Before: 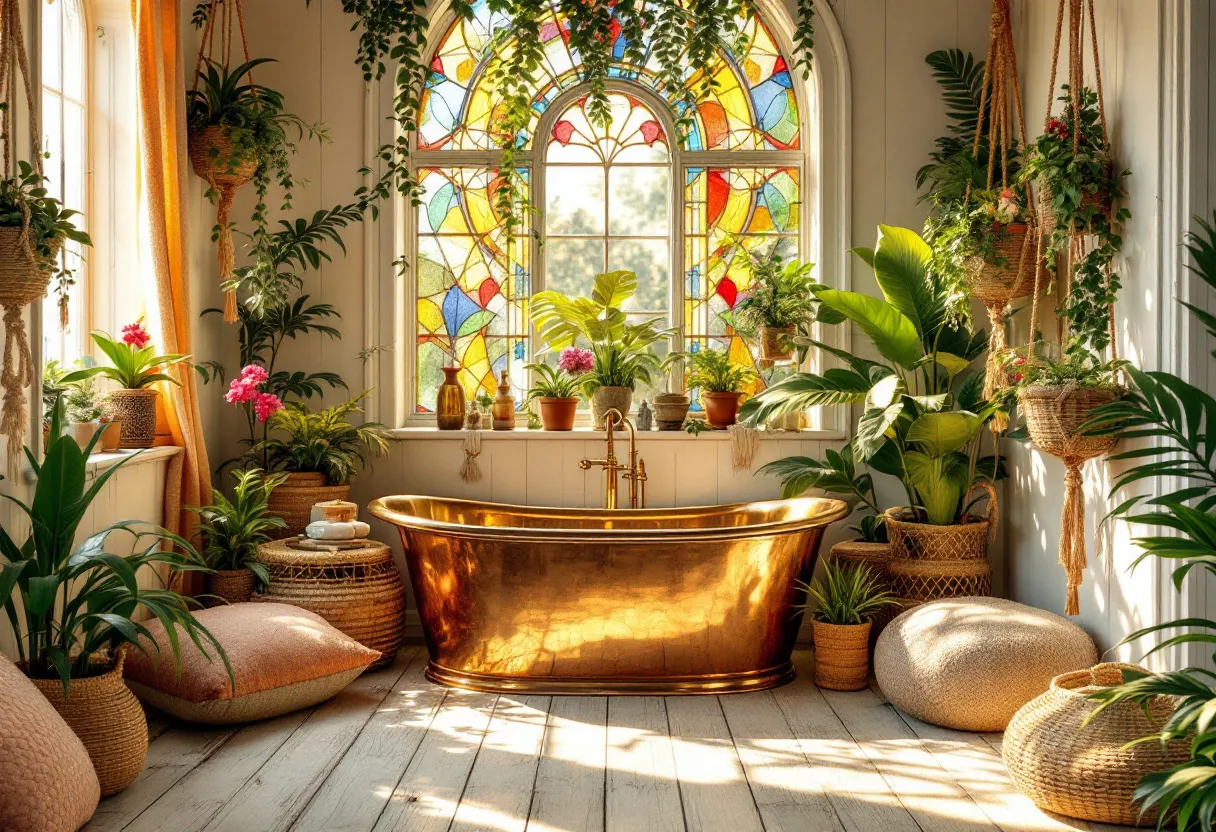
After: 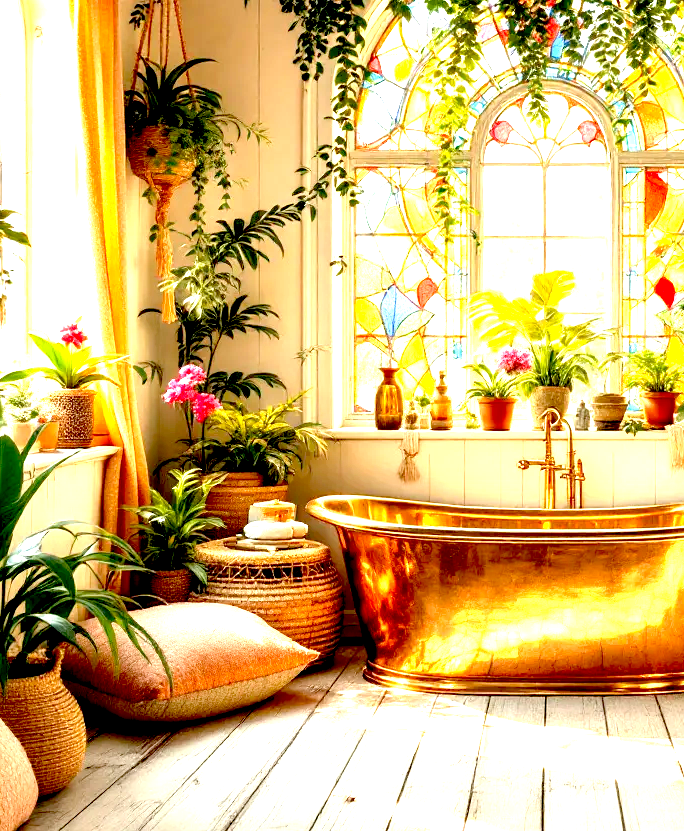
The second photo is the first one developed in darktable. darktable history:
crop: left 5.114%, right 38.589%
exposure: black level correction 0.016, exposure 1.774 EV, compensate highlight preservation false
